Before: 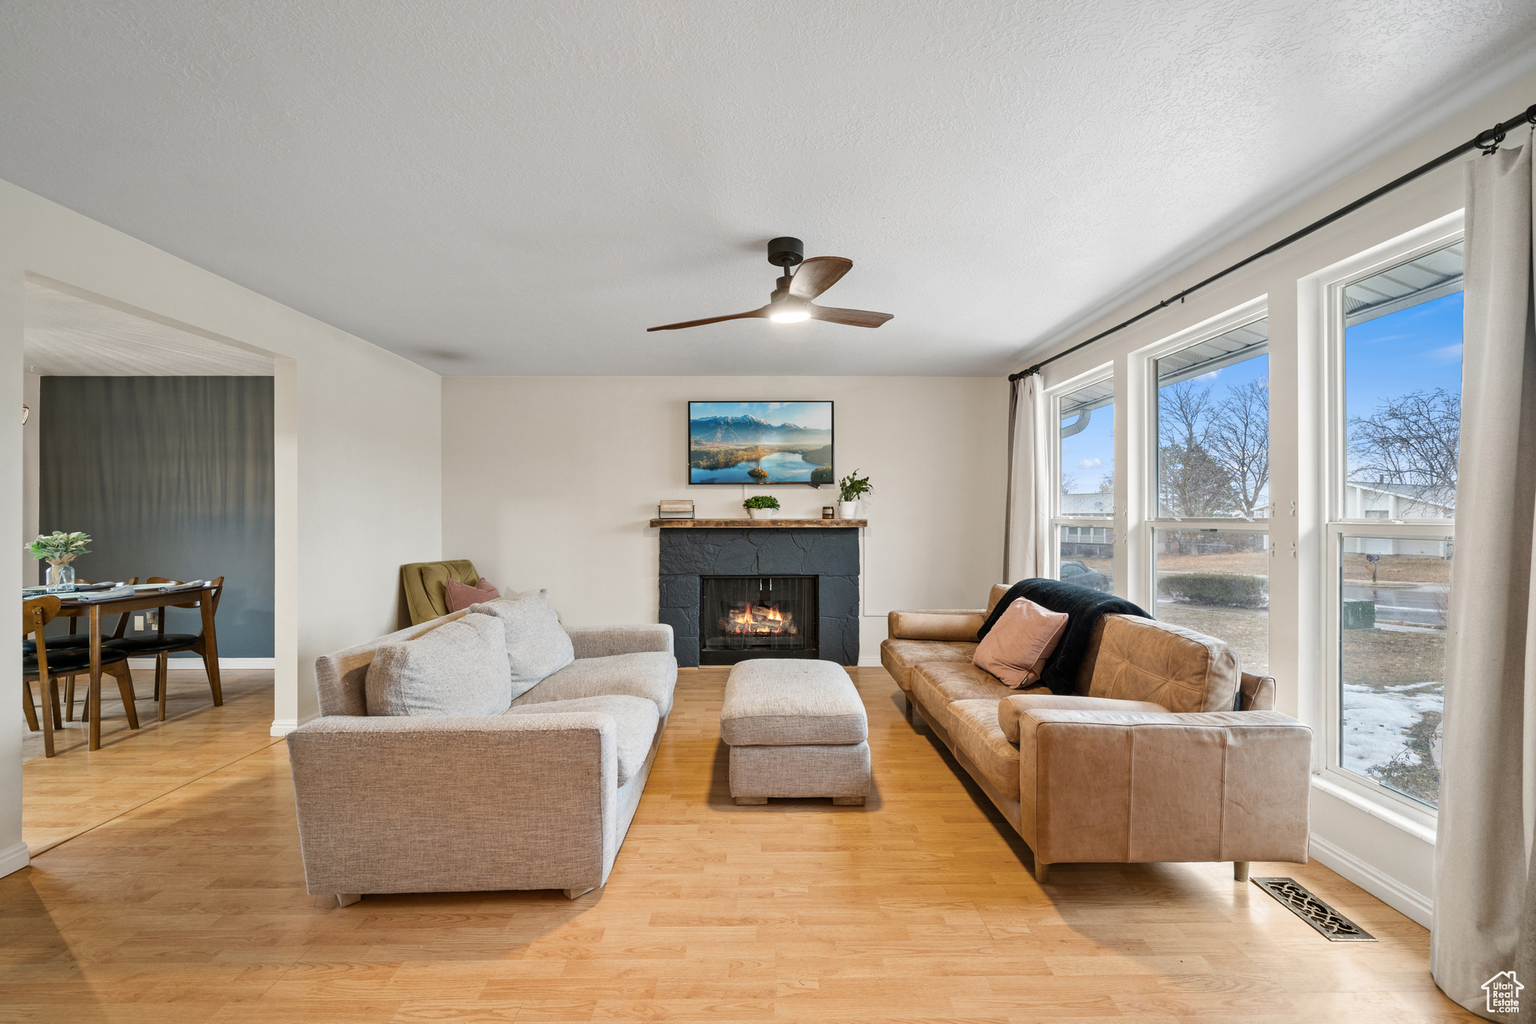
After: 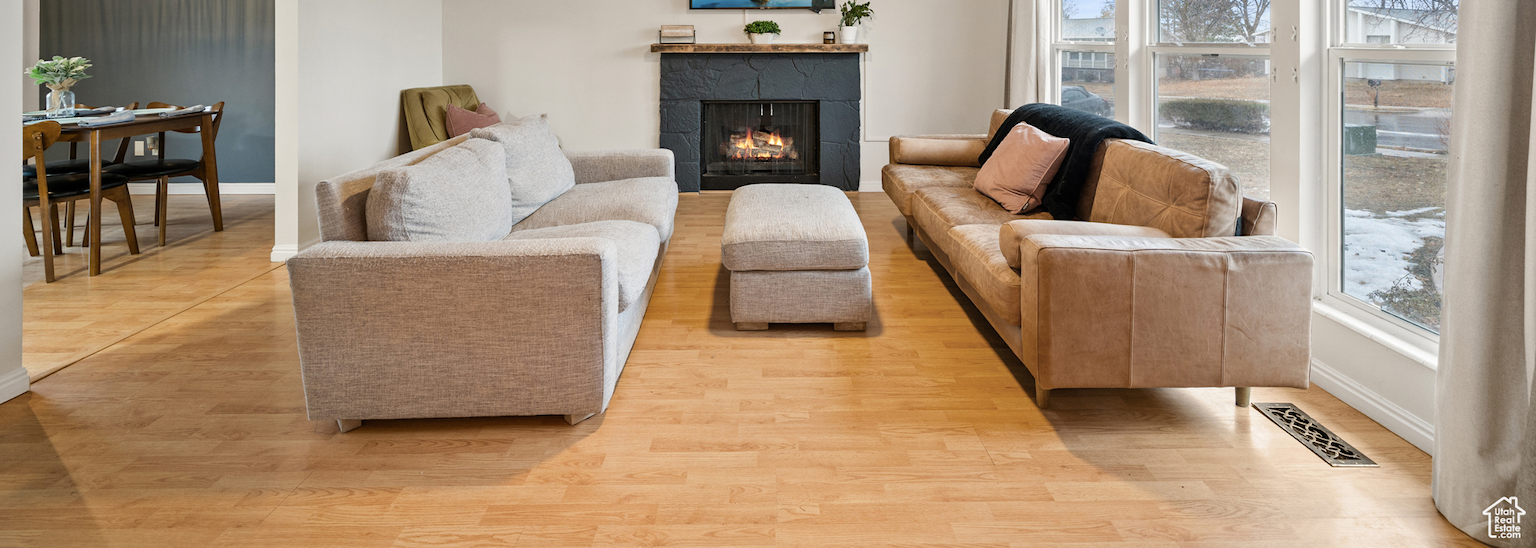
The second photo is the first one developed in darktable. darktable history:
crop and rotate: top 46.423%, right 0.073%
